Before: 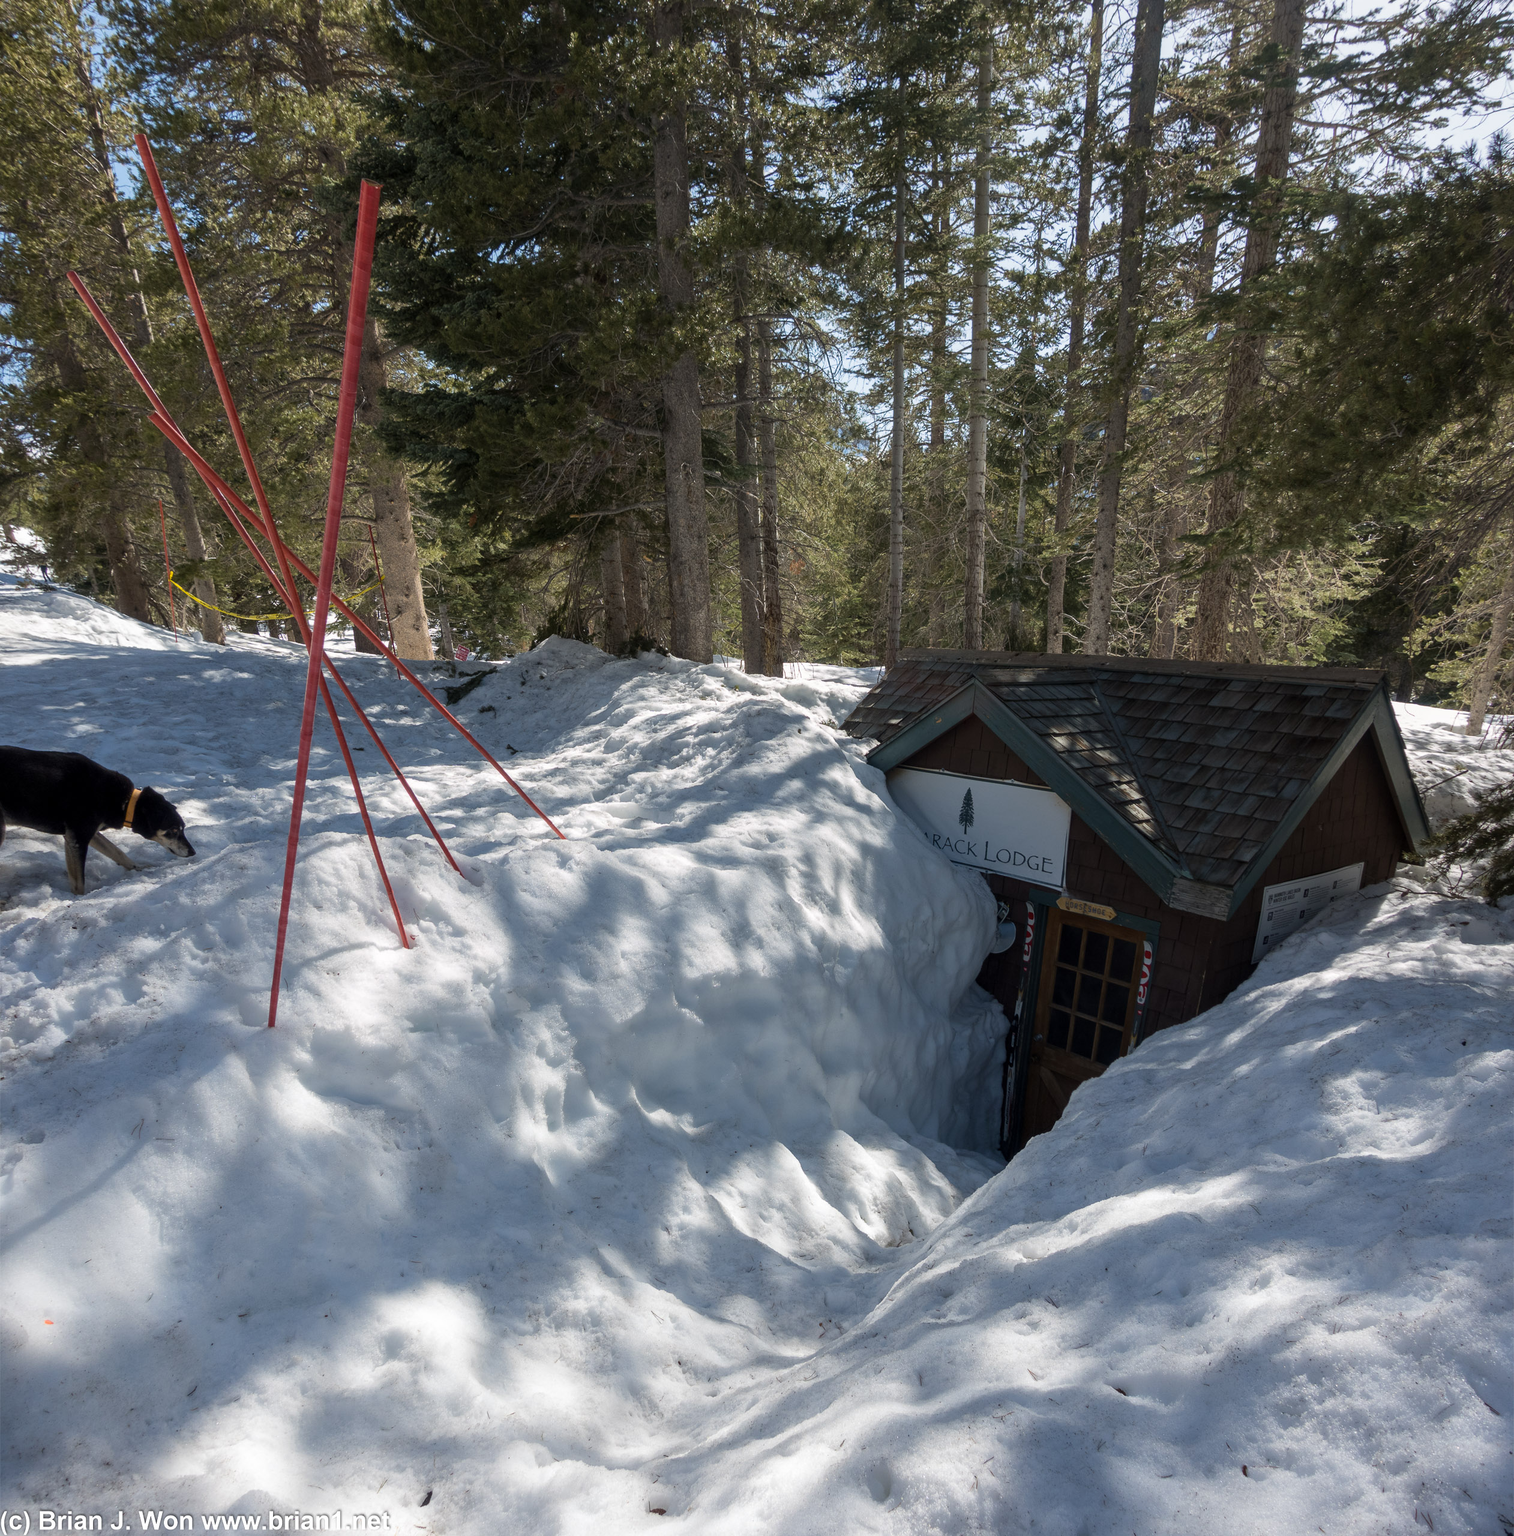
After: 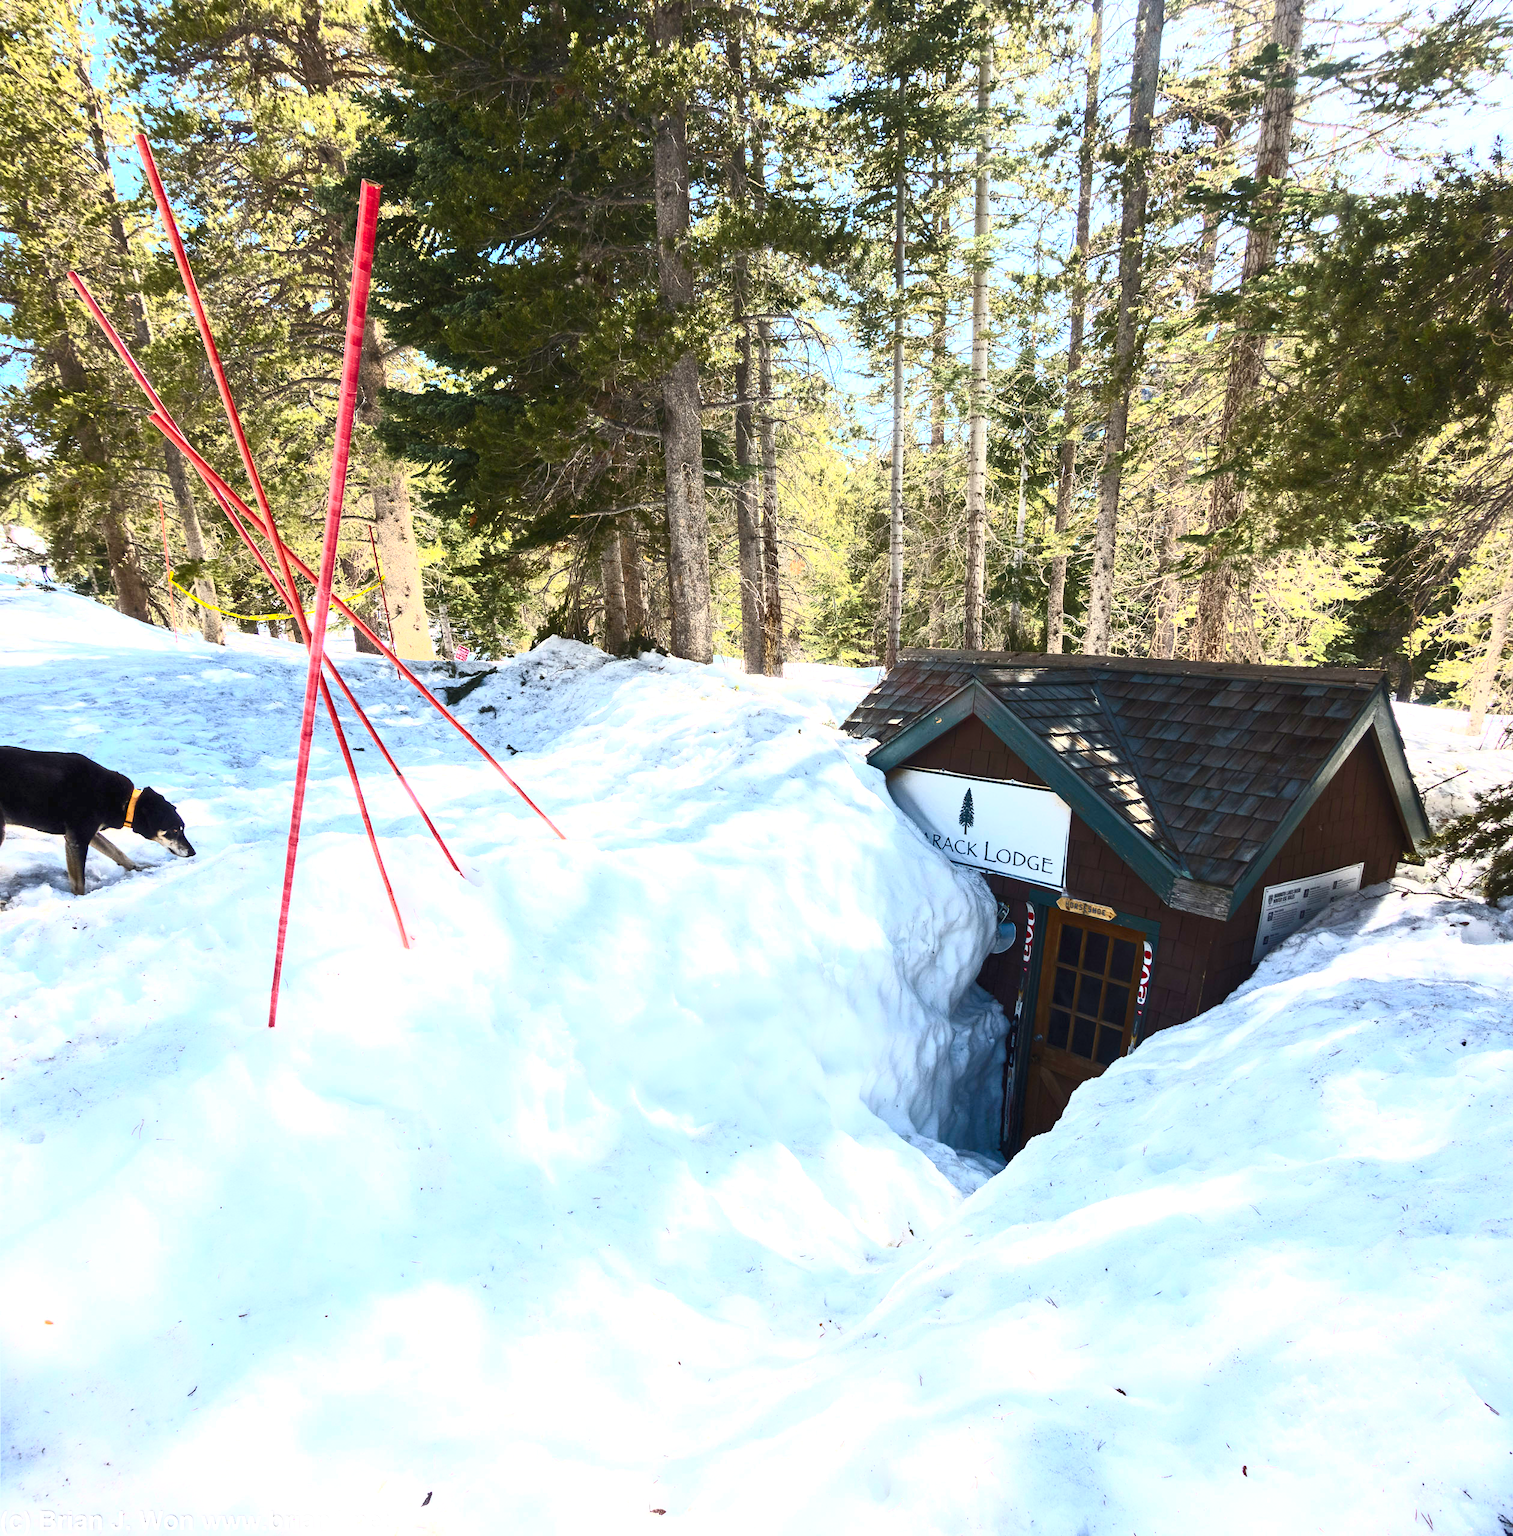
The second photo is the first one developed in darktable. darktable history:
exposure: black level correction 0, exposure 1.2 EV, compensate exposure bias true, compensate highlight preservation false
contrast brightness saturation: contrast 0.83, brightness 0.59, saturation 0.59
